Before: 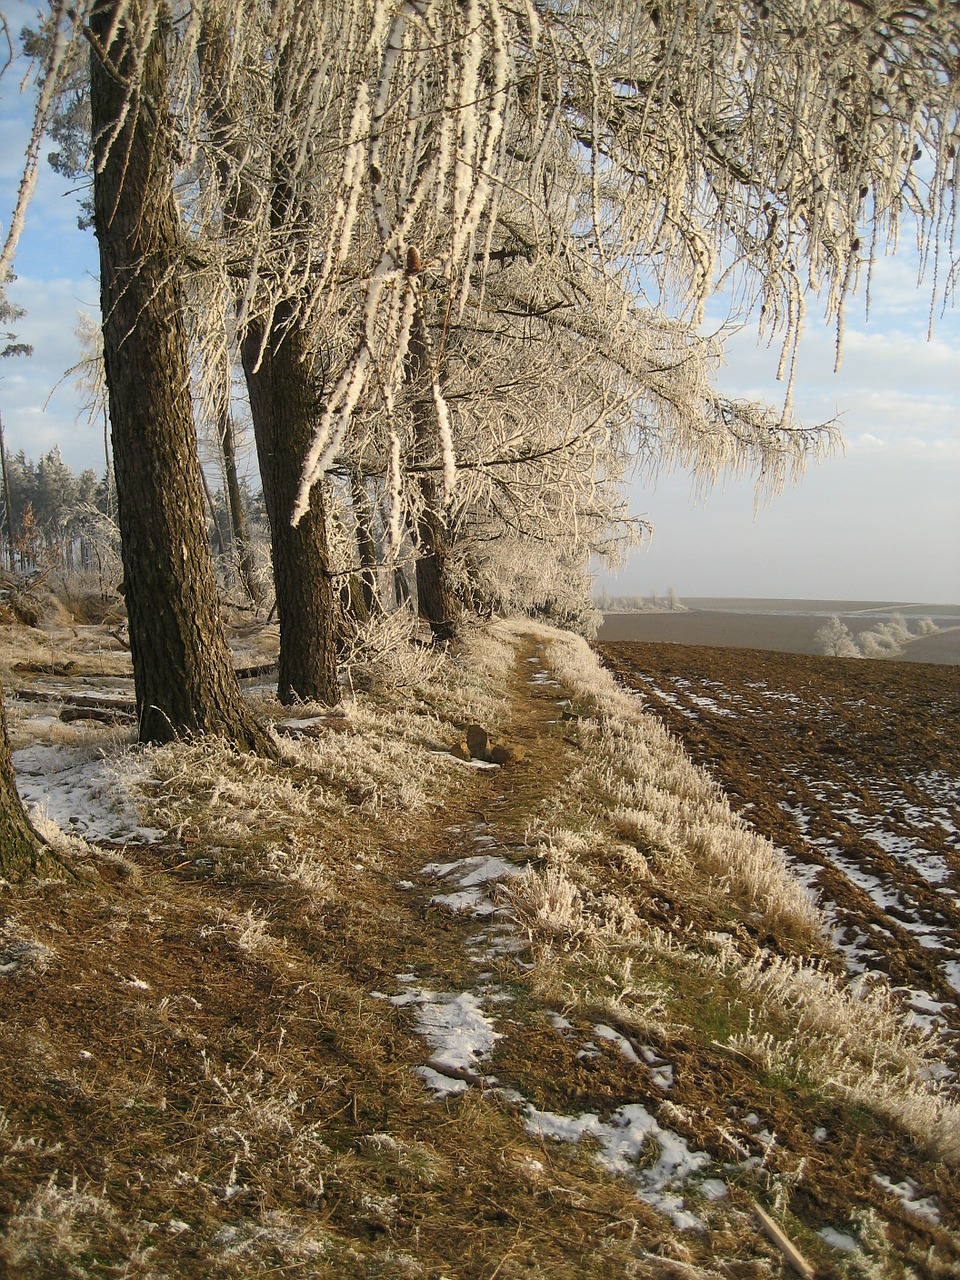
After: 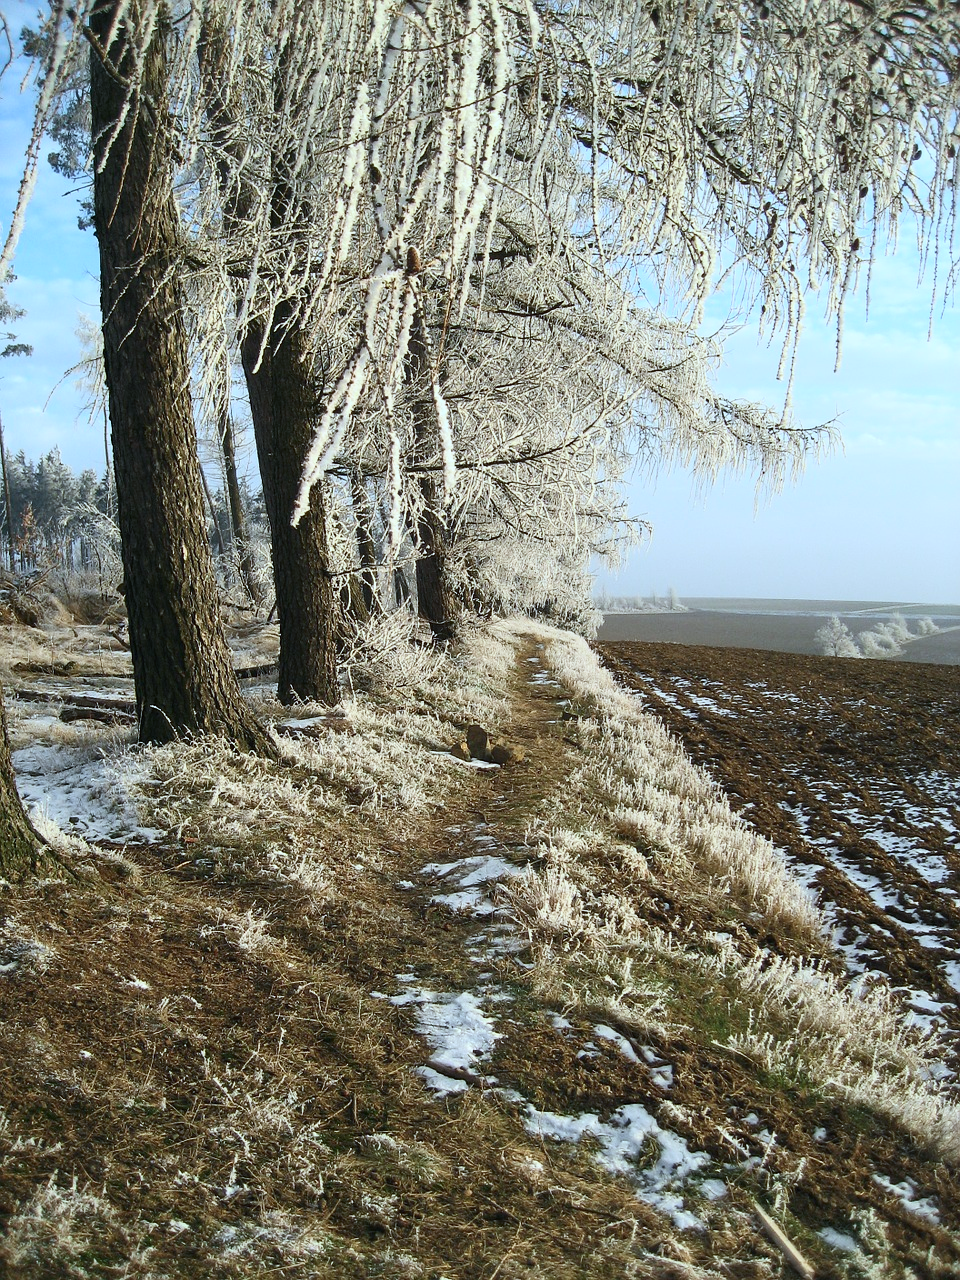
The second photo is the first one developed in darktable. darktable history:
color calibration: x 0.382, y 0.372, temperature 3925.34 K
contrast brightness saturation: contrast 0.242, brightness 0.087
